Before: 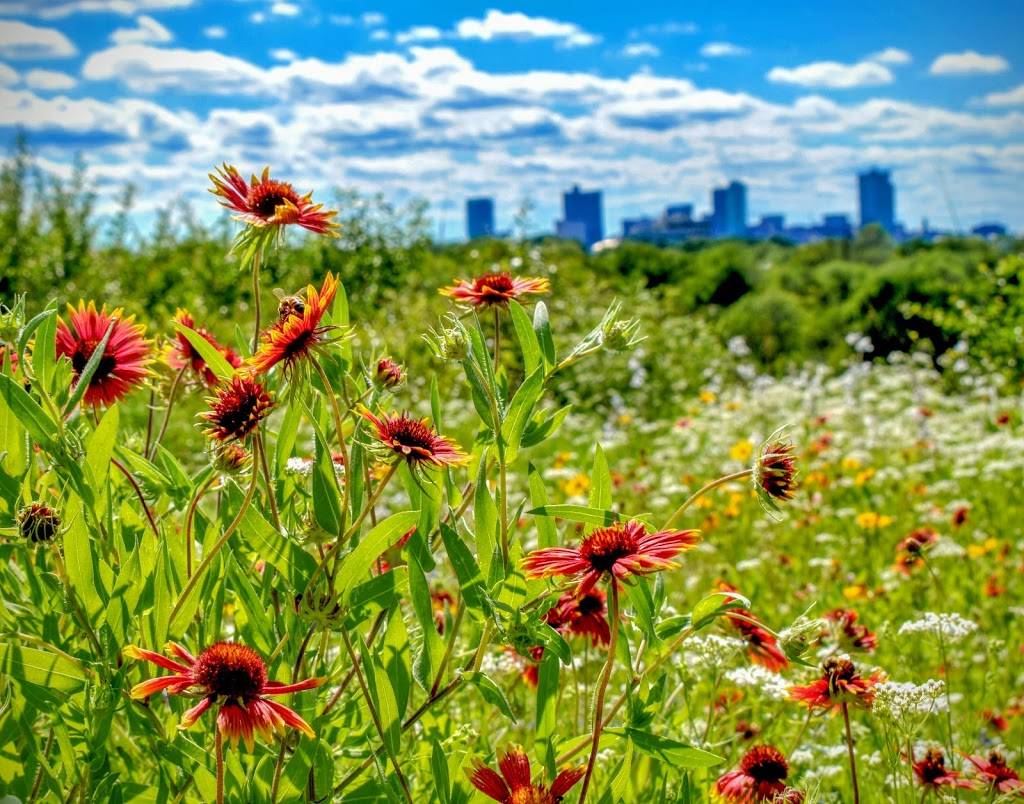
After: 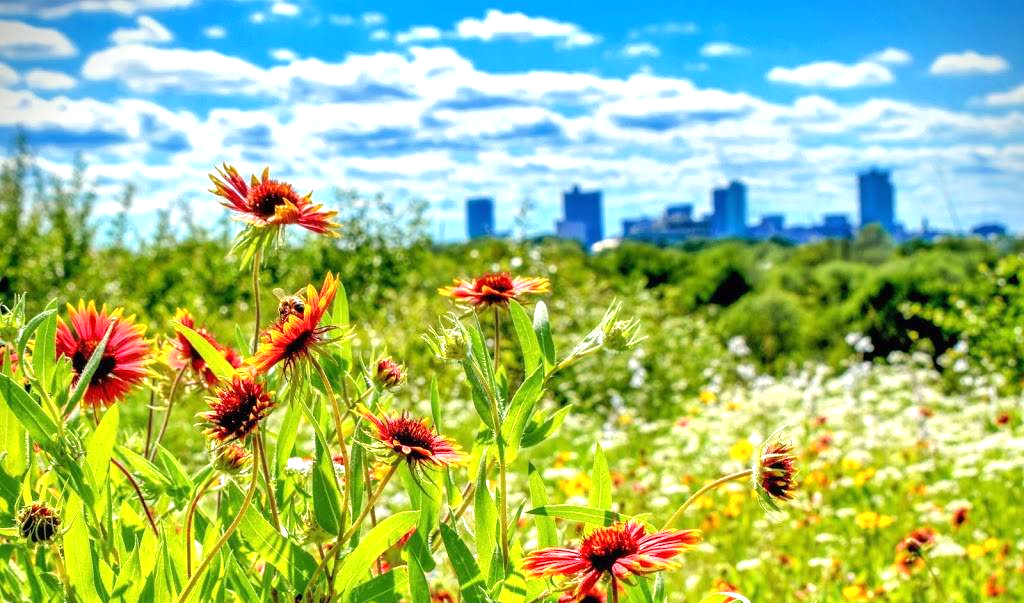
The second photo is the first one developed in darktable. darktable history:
crop: bottom 24.967%
exposure: black level correction 0, exposure 0.953 EV, compensate exposure bias true, compensate highlight preservation false
graduated density: on, module defaults
